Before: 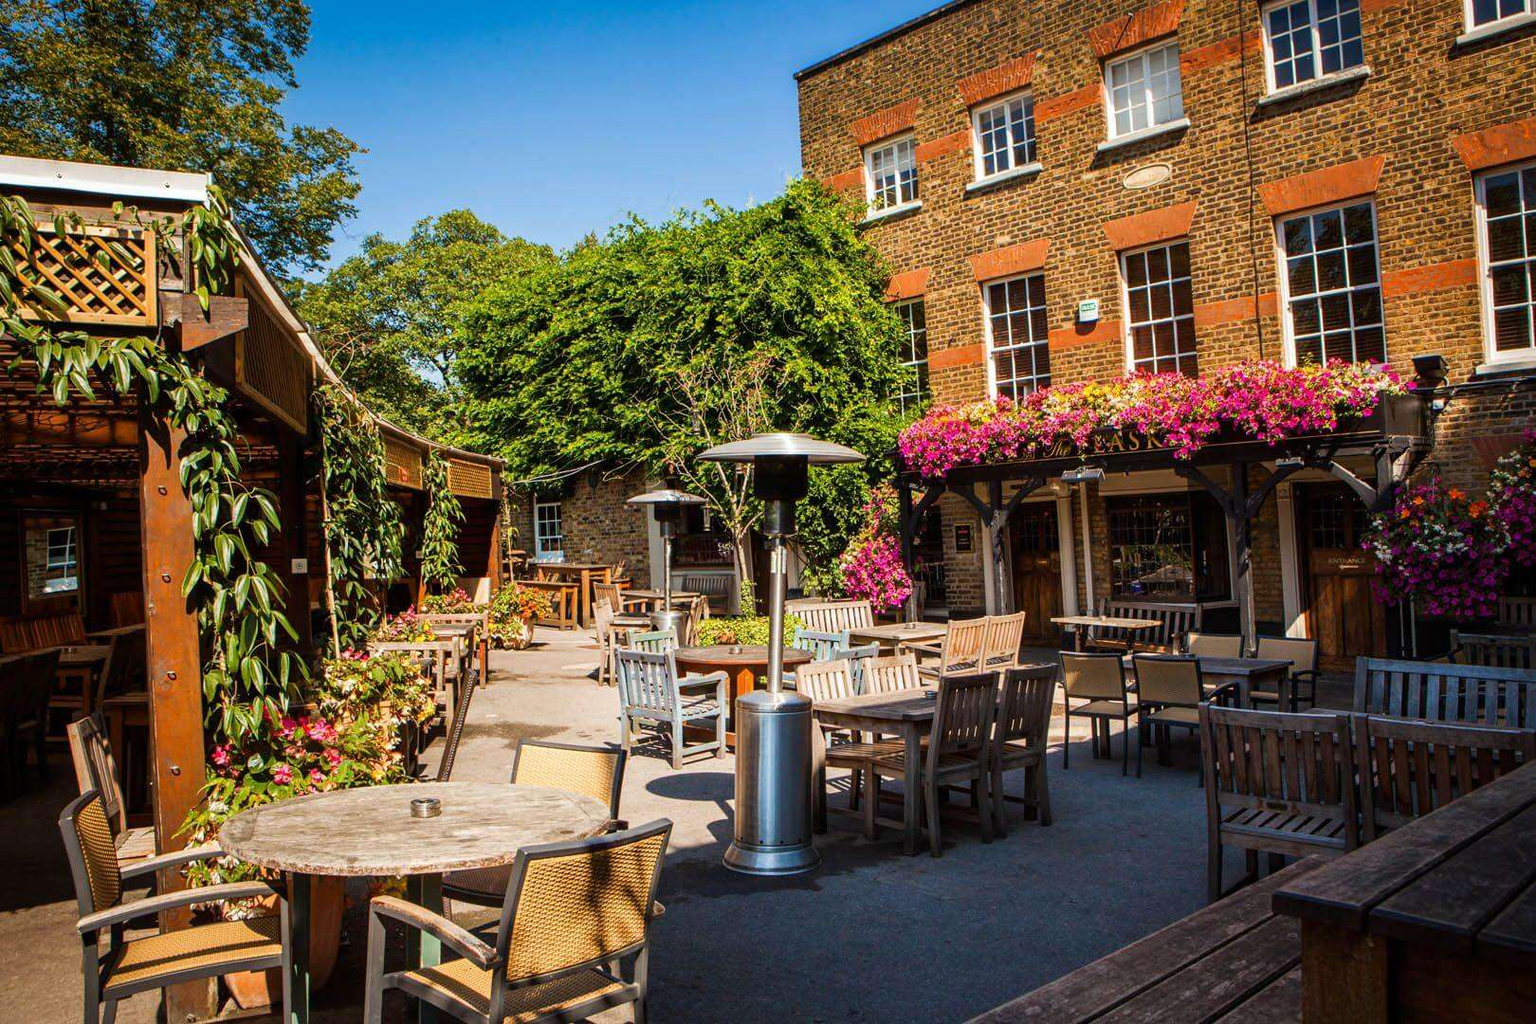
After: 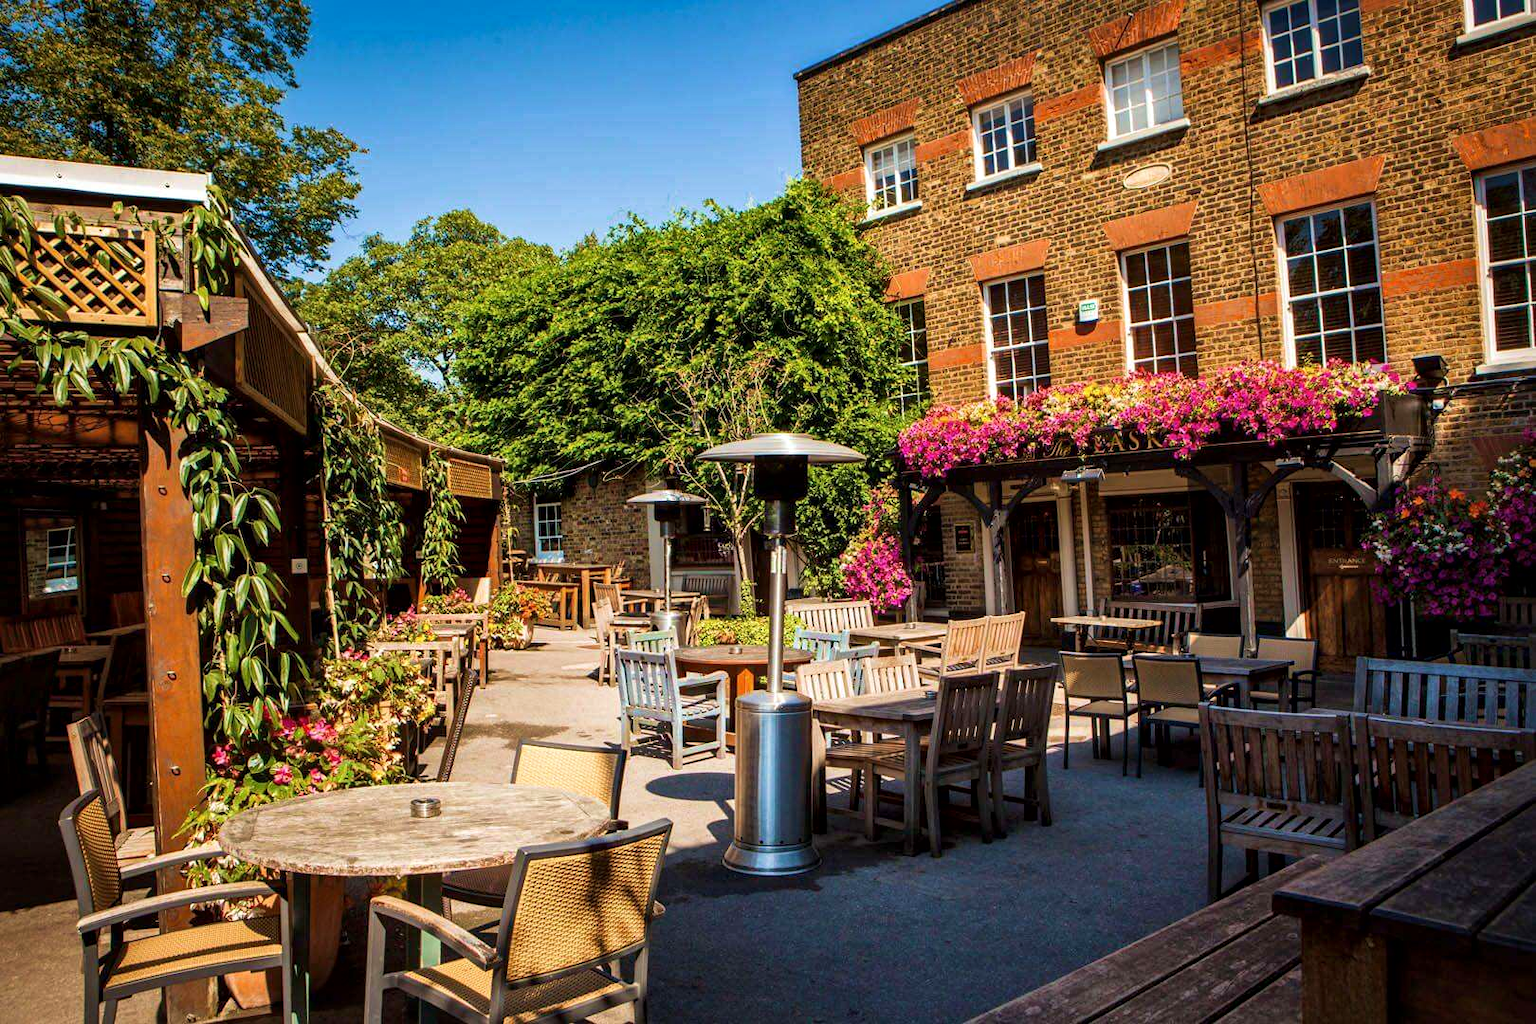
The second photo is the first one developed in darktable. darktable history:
local contrast: mode bilateral grid, contrast 21, coarseness 50, detail 132%, midtone range 0.2
velvia: on, module defaults
